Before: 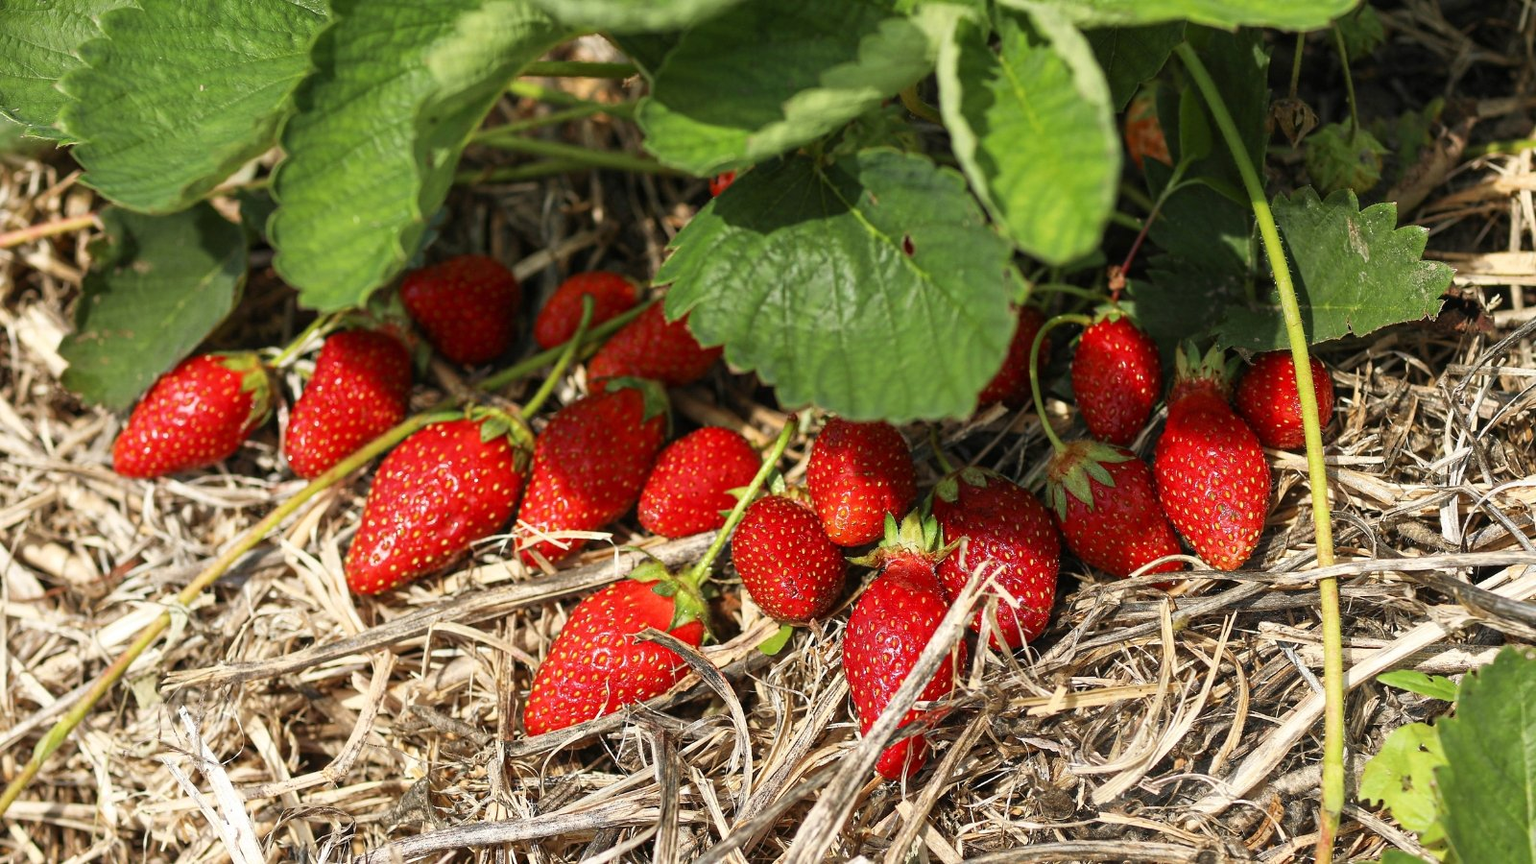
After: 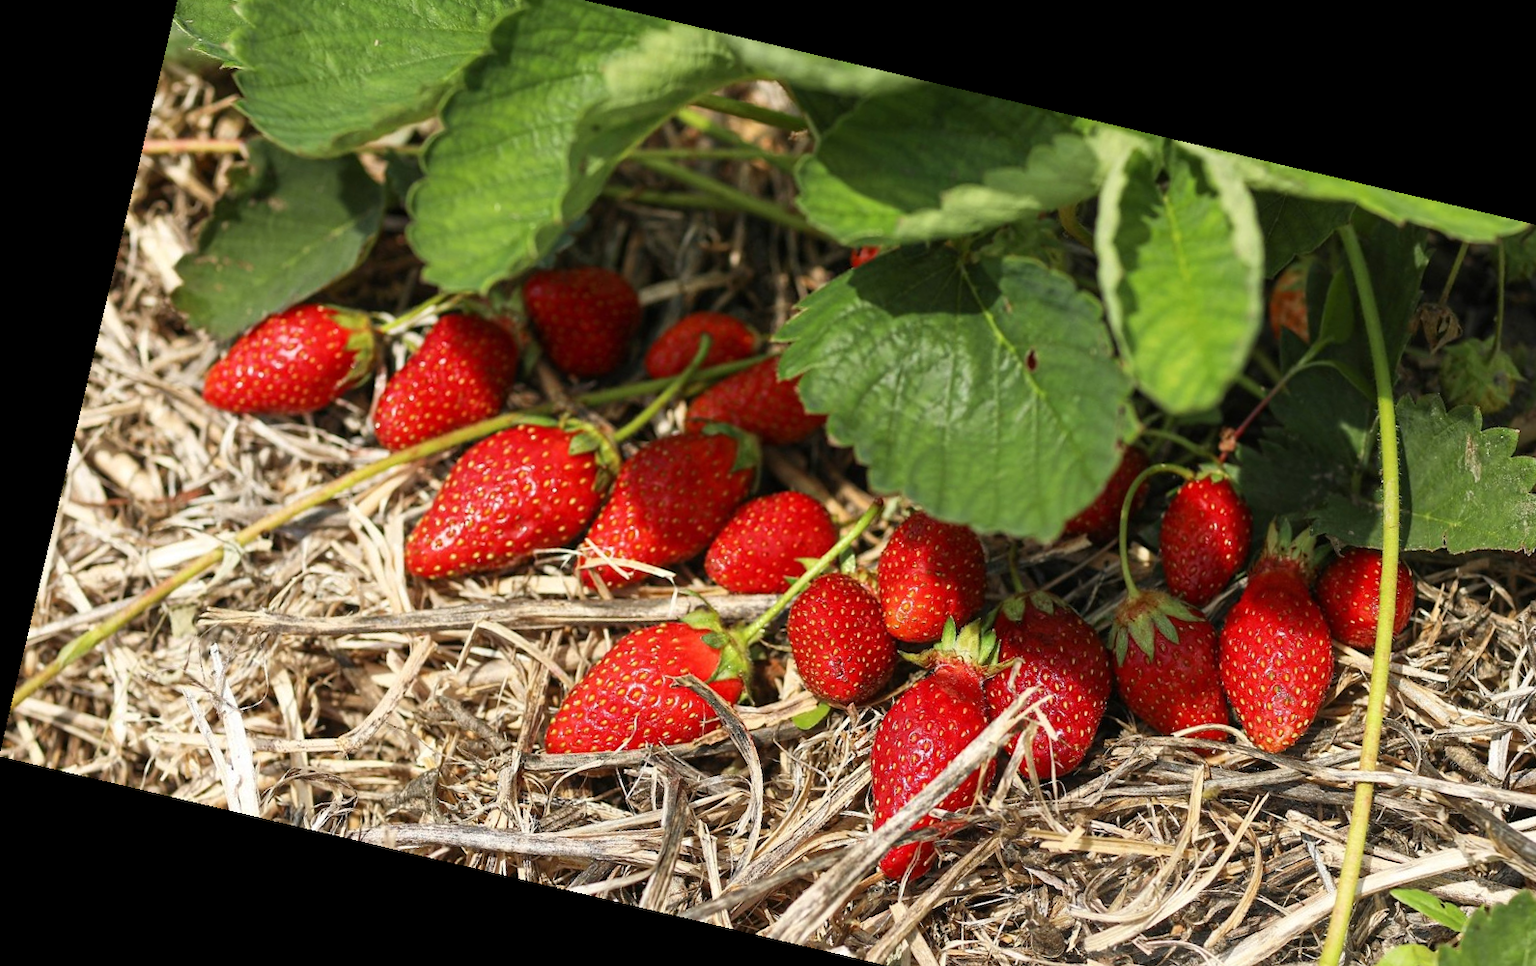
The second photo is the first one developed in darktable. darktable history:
rotate and perspective: rotation 13.27°, automatic cropping off
crop: top 7.49%, right 9.717%, bottom 11.943%
